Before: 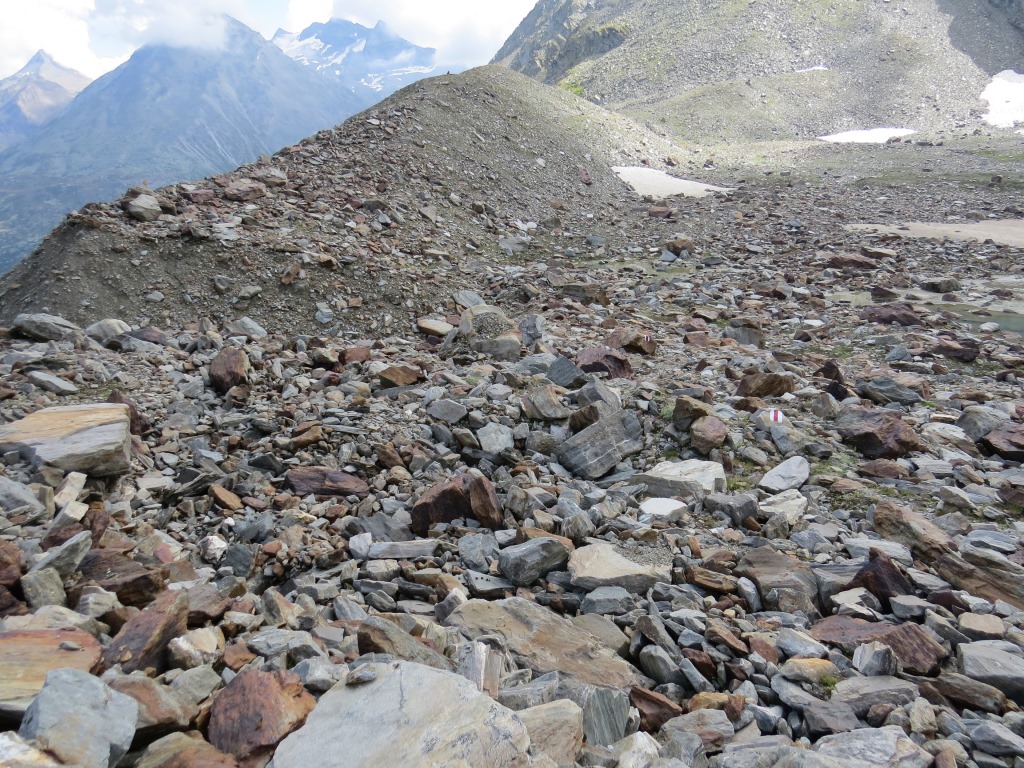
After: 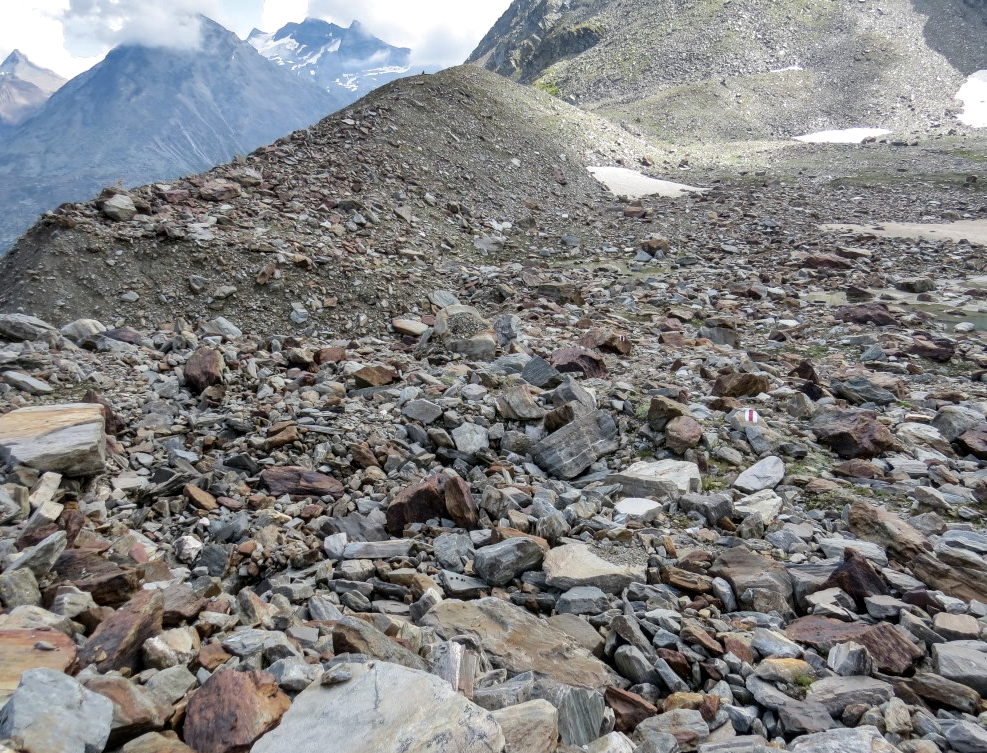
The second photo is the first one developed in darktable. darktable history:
local contrast: detail 130%
shadows and highlights: radius 107.87, shadows 23.22, highlights -59.21, low approximation 0.01, soften with gaussian
crop and rotate: left 2.491%, right 1.069%, bottom 1.943%
